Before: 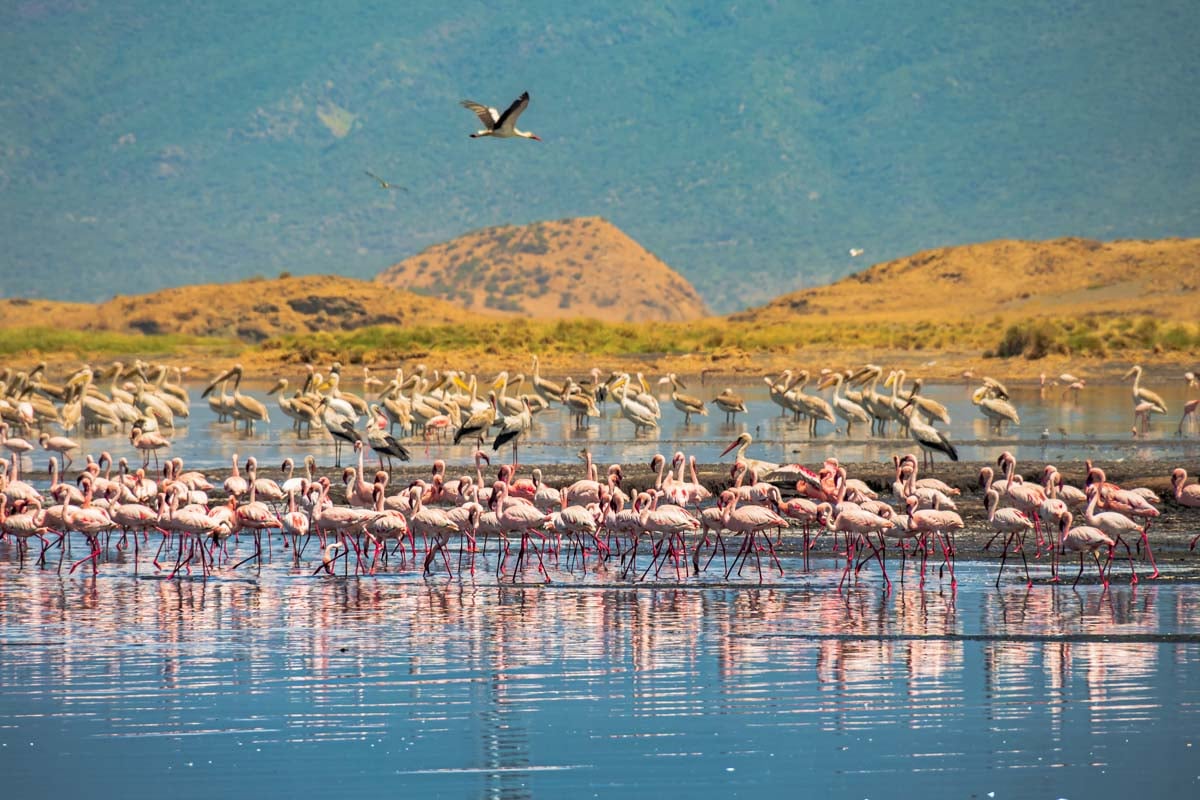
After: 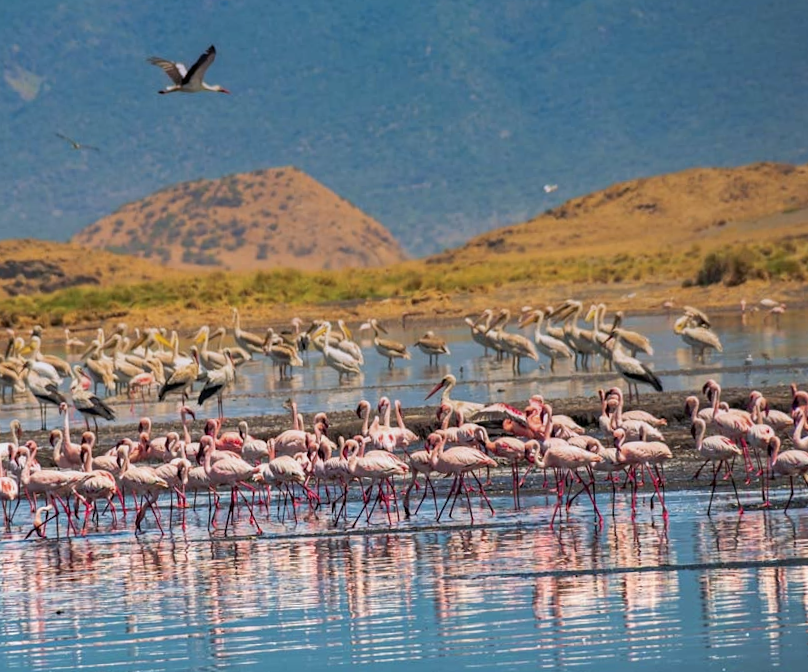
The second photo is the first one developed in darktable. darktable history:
crop and rotate: left 24.034%, top 2.838%, right 6.406%, bottom 6.299%
rotate and perspective: rotation -3°, crop left 0.031, crop right 0.968, crop top 0.07, crop bottom 0.93
graduated density: hue 238.83°, saturation 50%
